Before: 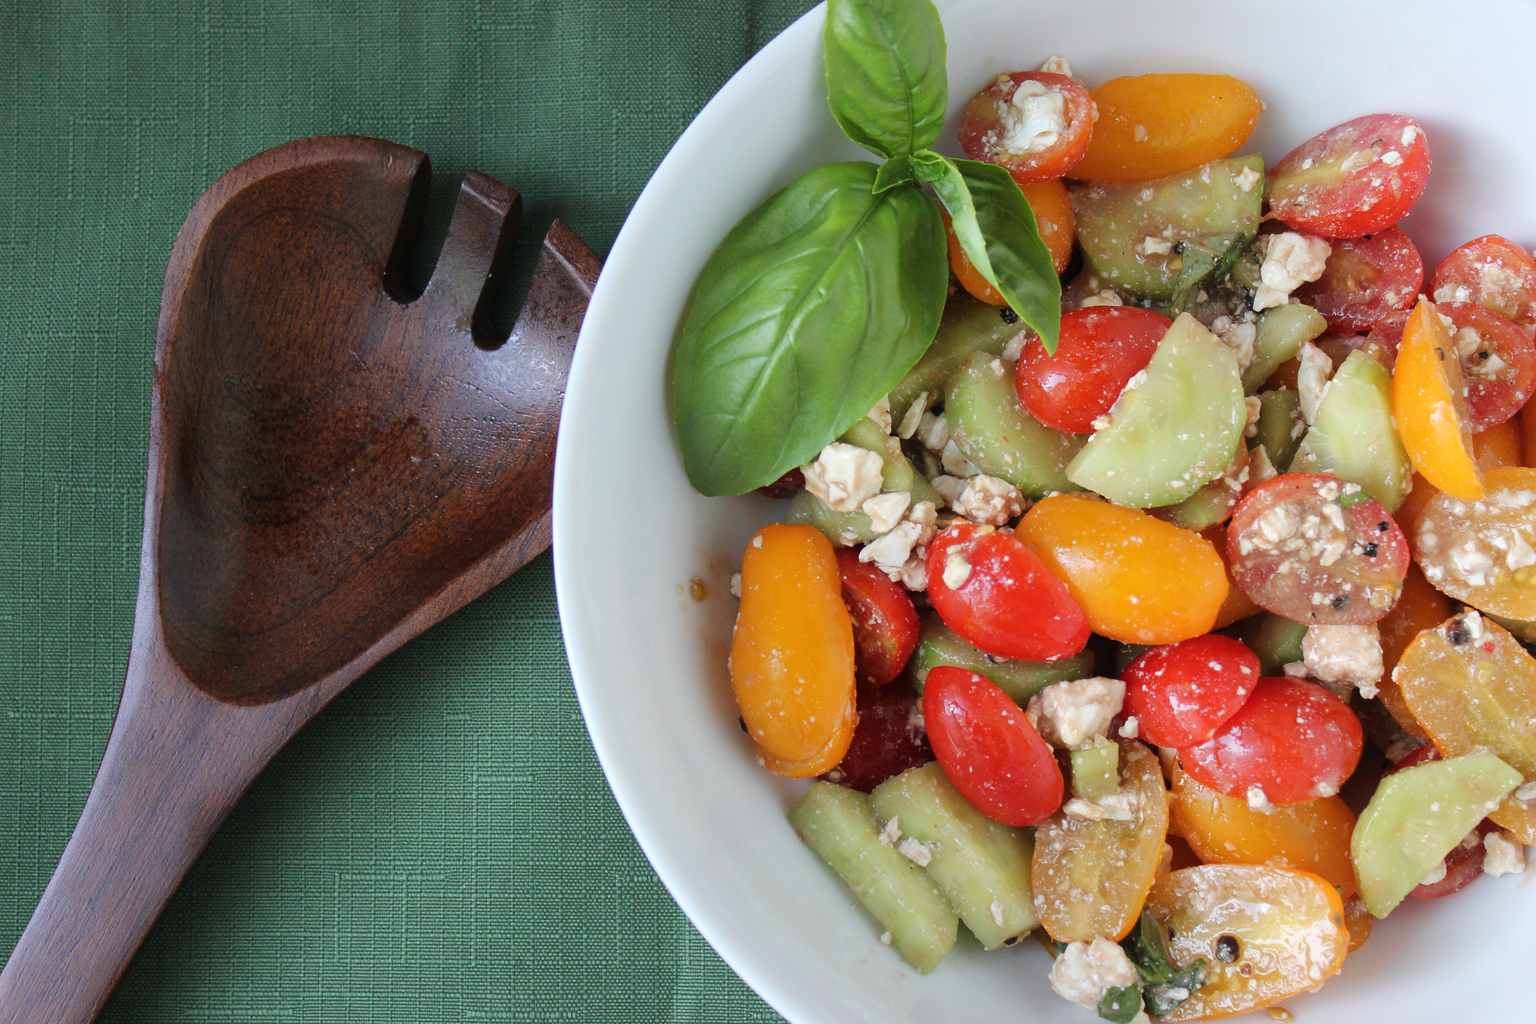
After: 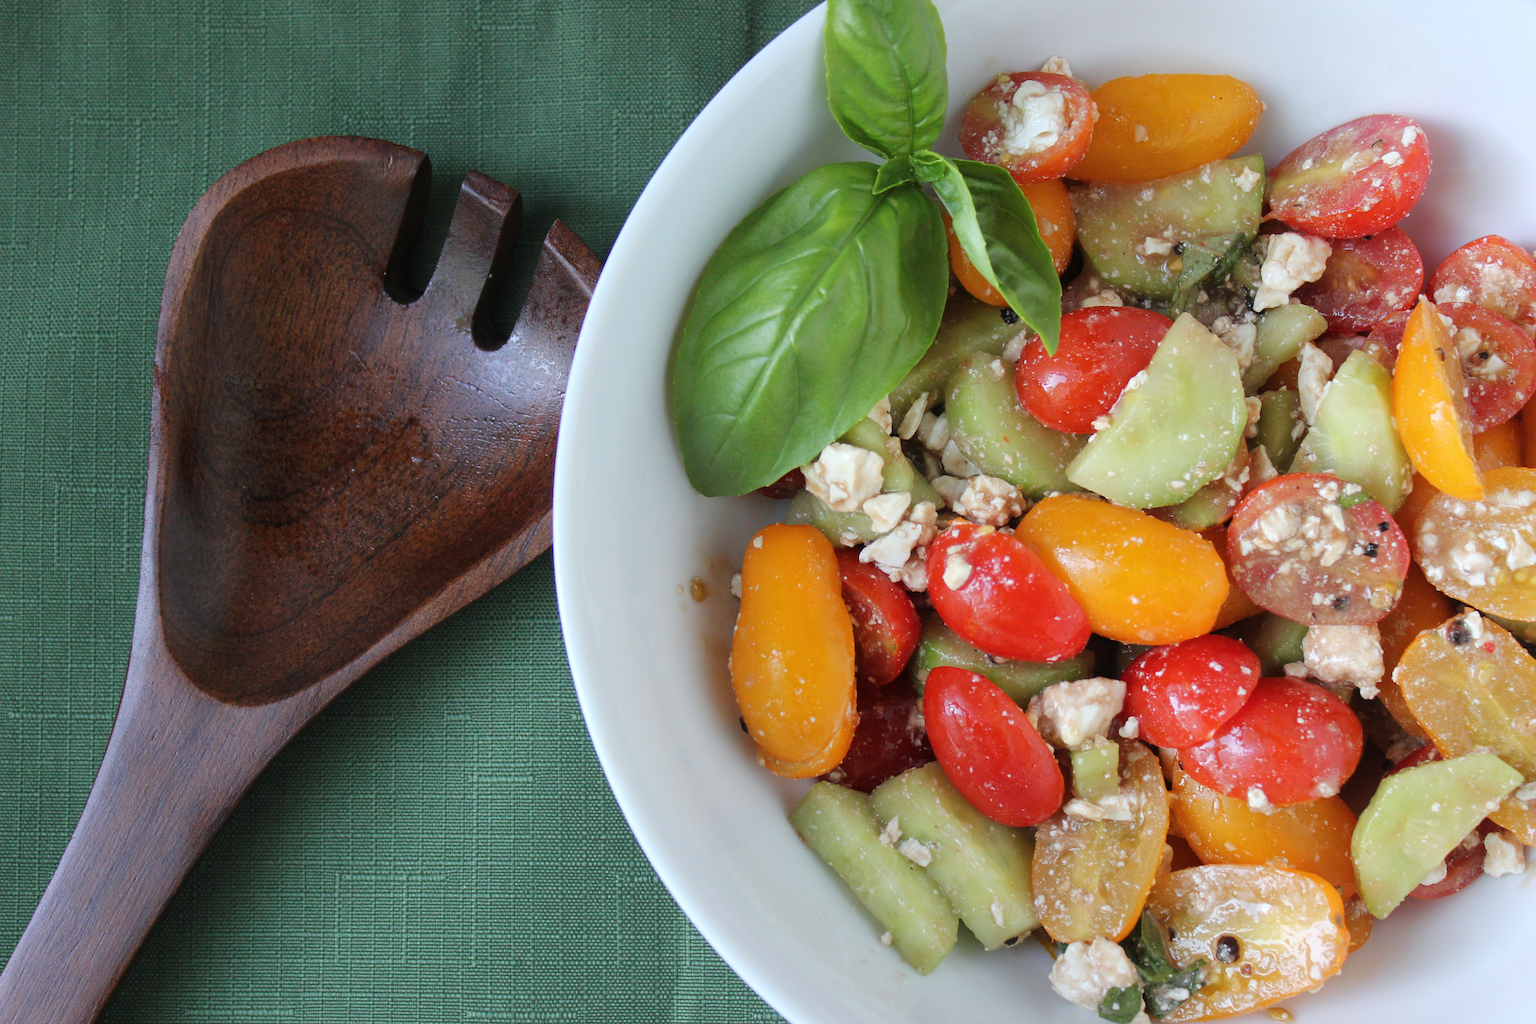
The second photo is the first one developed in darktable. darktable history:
tone equalizer: on, module defaults
white balance: red 0.982, blue 1.018
